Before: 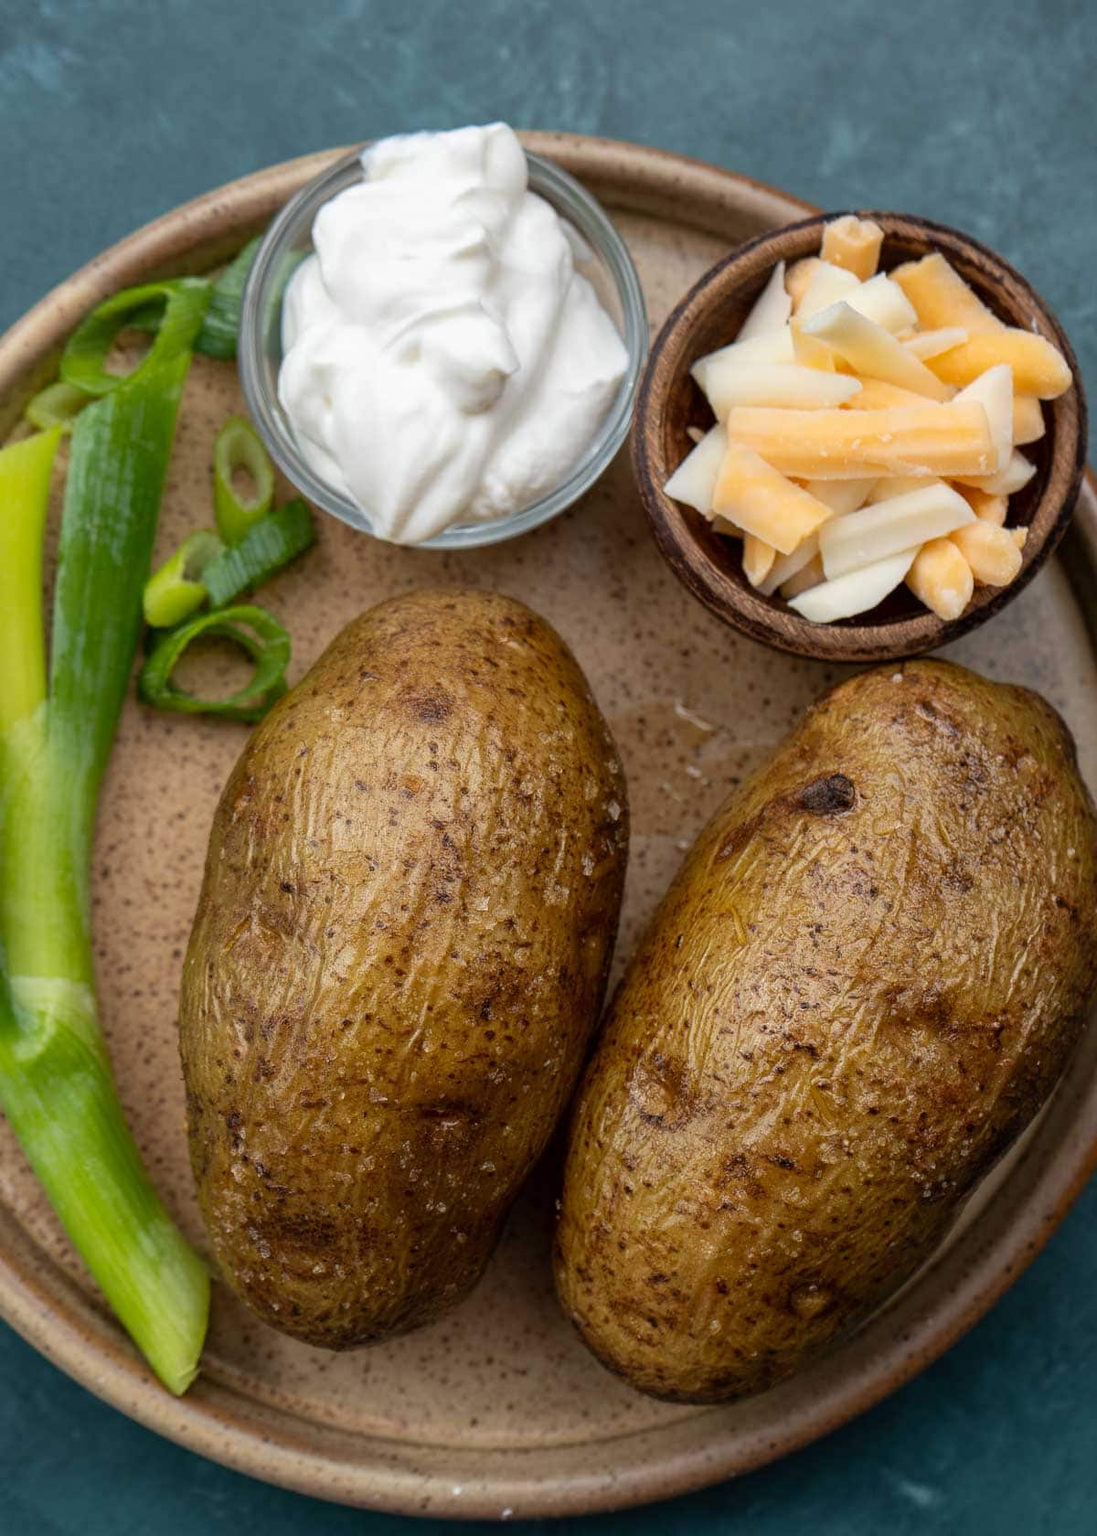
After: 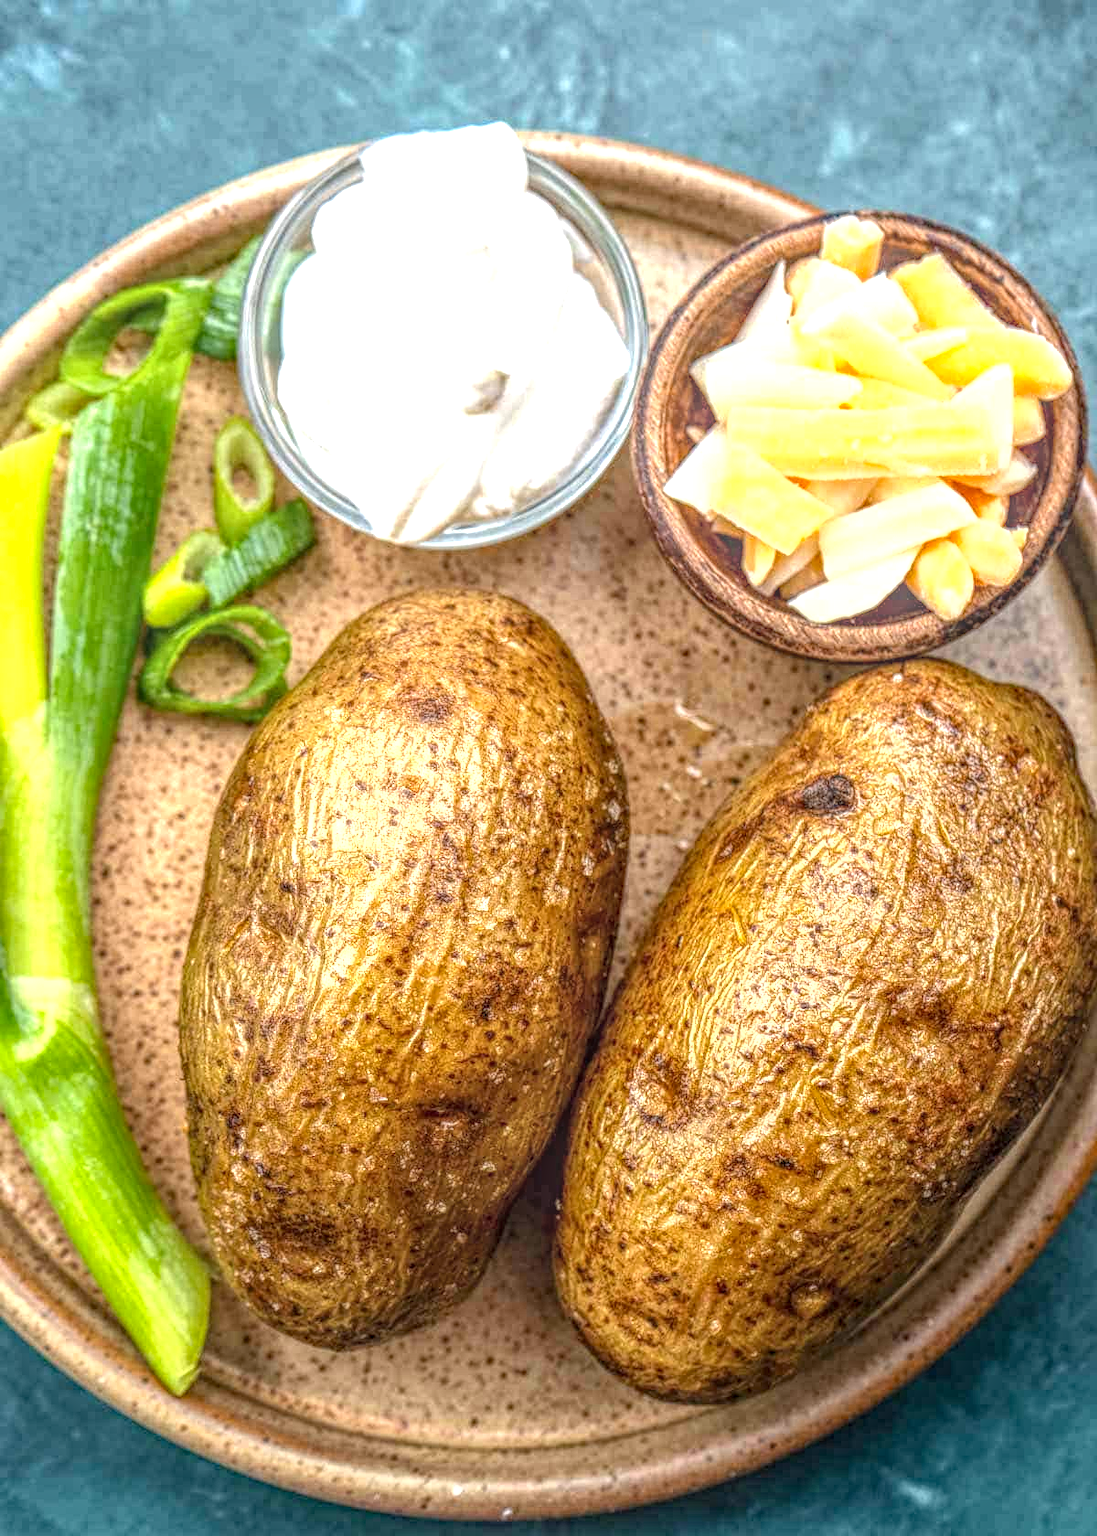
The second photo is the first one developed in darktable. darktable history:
exposure: black level correction 0, exposure 1.391 EV, compensate highlight preservation false
haze removal: compatibility mode true, adaptive false
local contrast: highlights 4%, shadows 5%, detail 201%, midtone range 0.249
